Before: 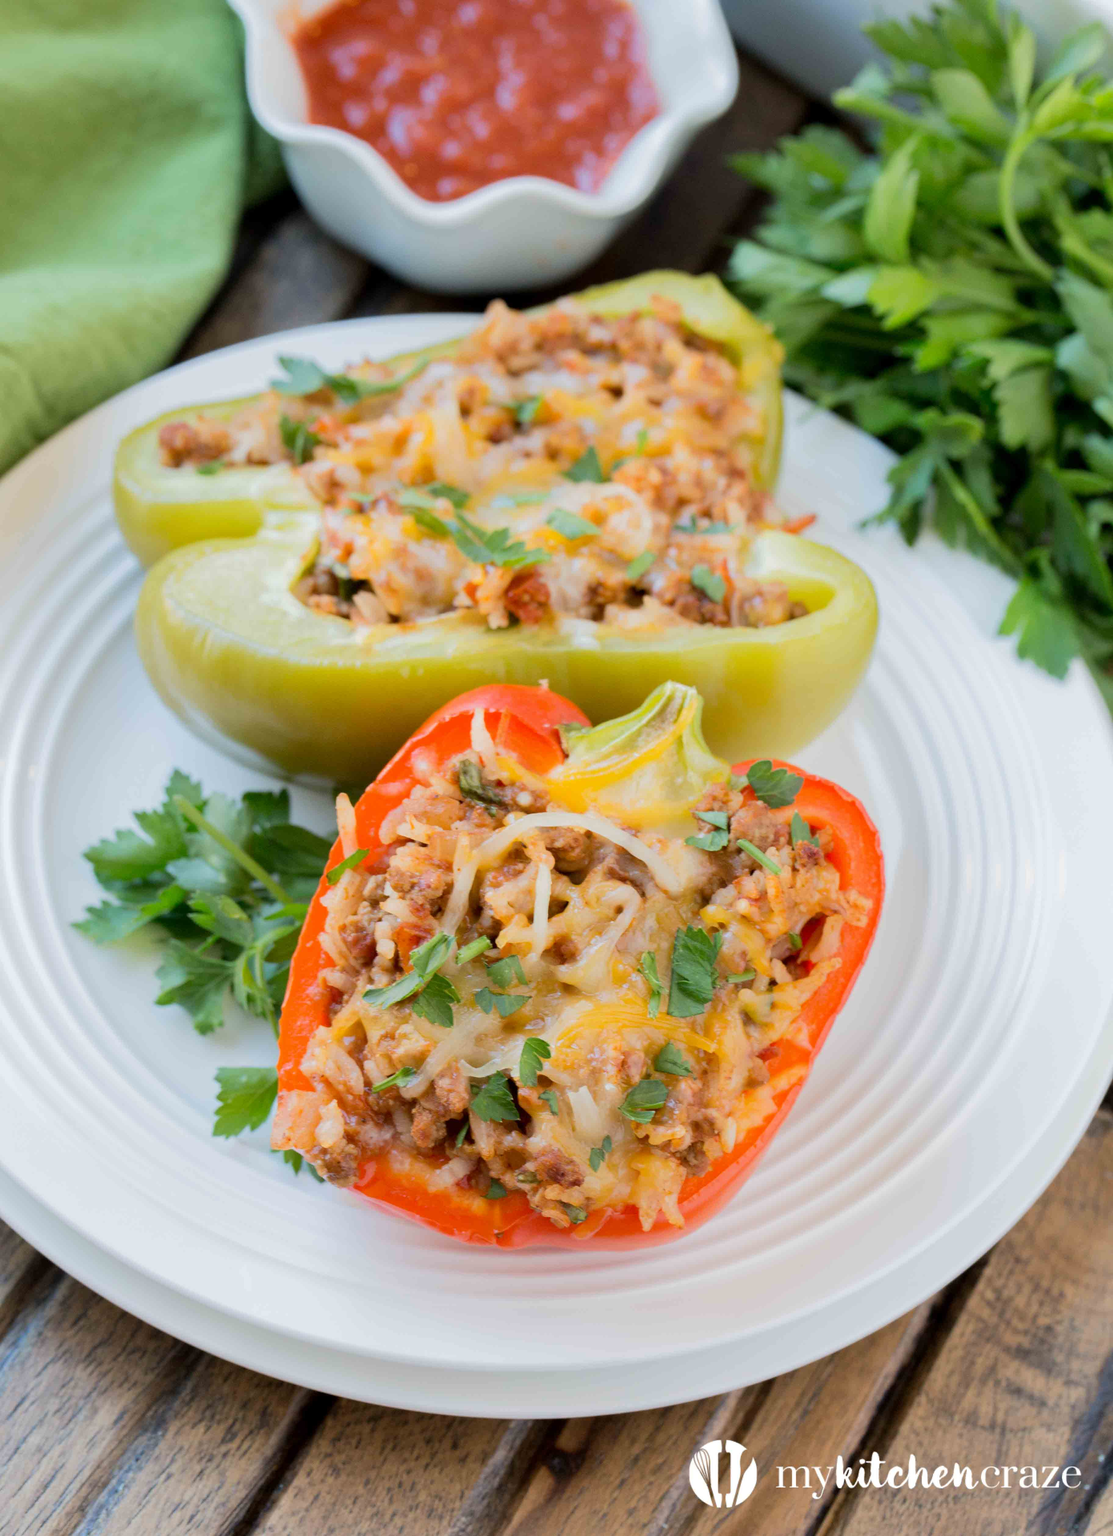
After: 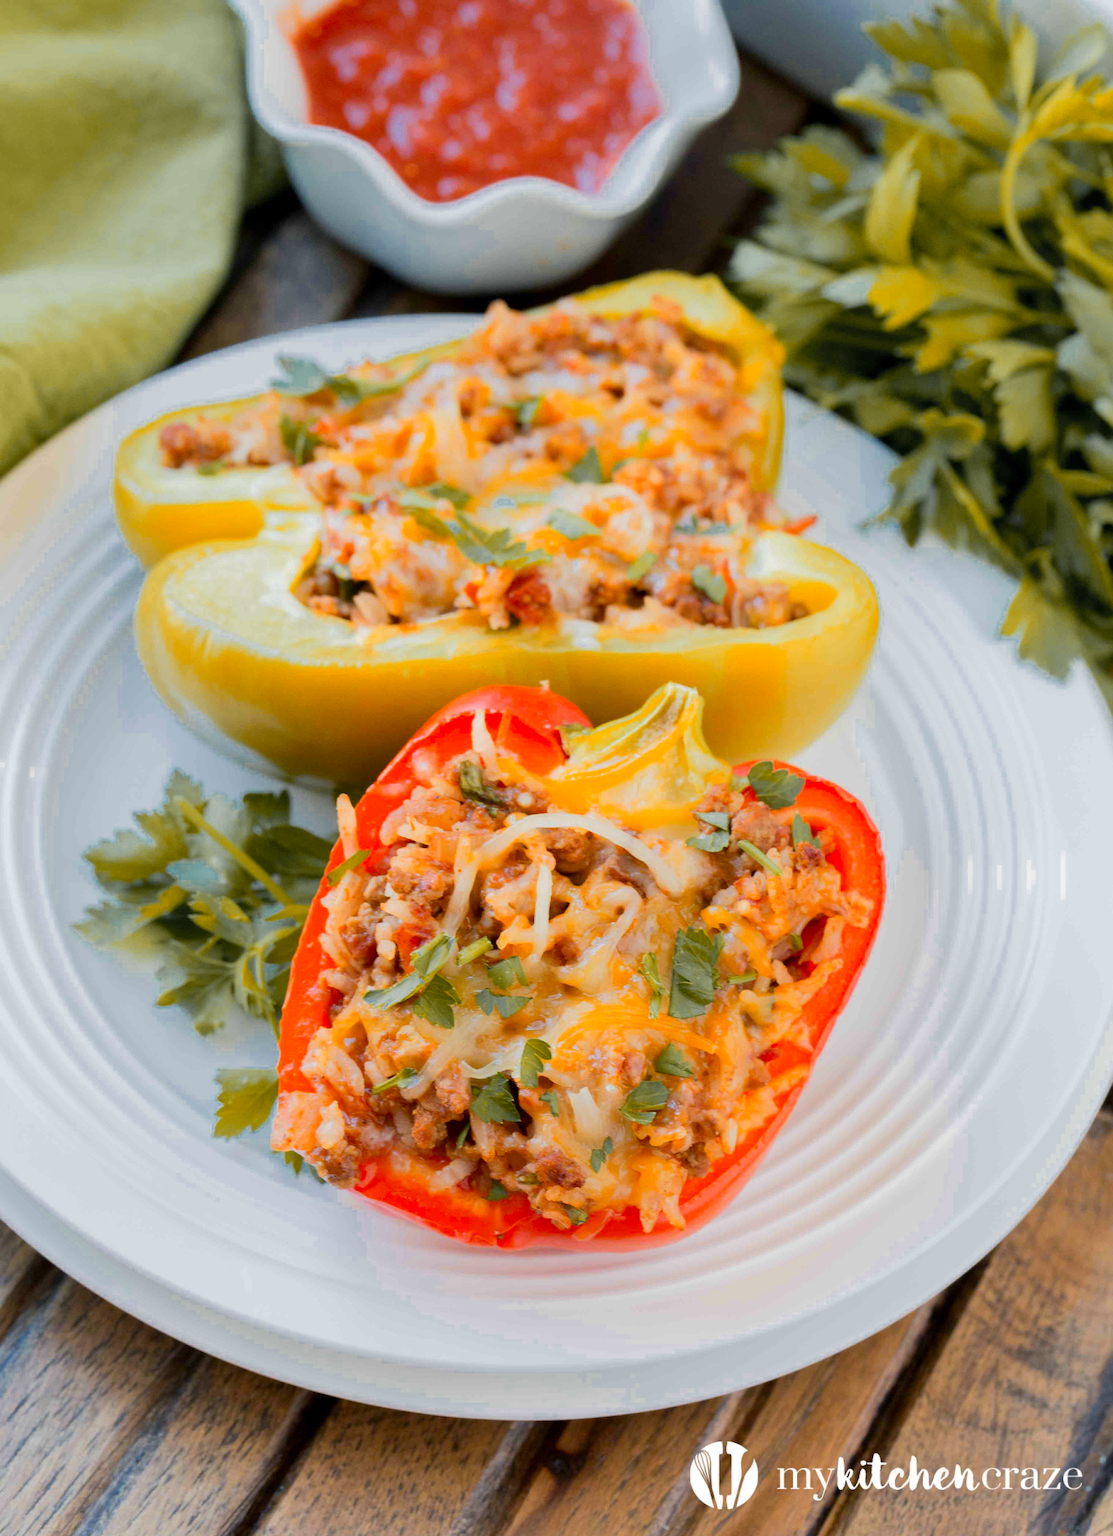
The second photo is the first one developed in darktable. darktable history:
crop: bottom 0.071%
color zones: curves: ch0 [(0, 0.499) (0.143, 0.5) (0.286, 0.5) (0.429, 0.476) (0.571, 0.284) (0.714, 0.243) (0.857, 0.449) (1, 0.499)]; ch1 [(0, 0.532) (0.143, 0.645) (0.286, 0.696) (0.429, 0.211) (0.571, 0.504) (0.714, 0.493) (0.857, 0.495) (1, 0.532)]; ch2 [(0, 0.5) (0.143, 0.5) (0.286, 0.427) (0.429, 0.324) (0.571, 0.5) (0.714, 0.5) (0.857, 0.5) (1, 0.5)]
